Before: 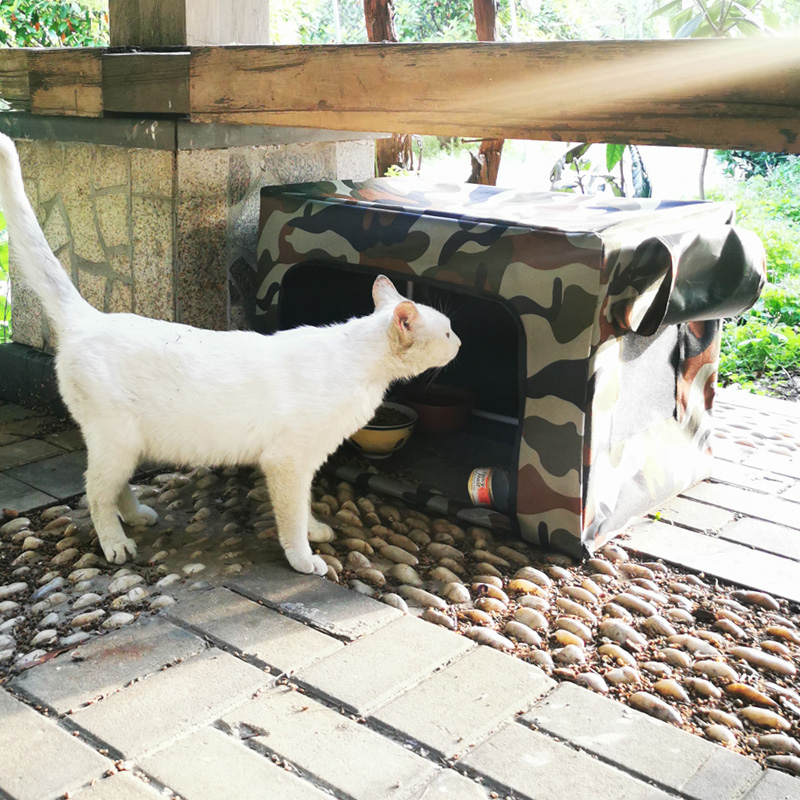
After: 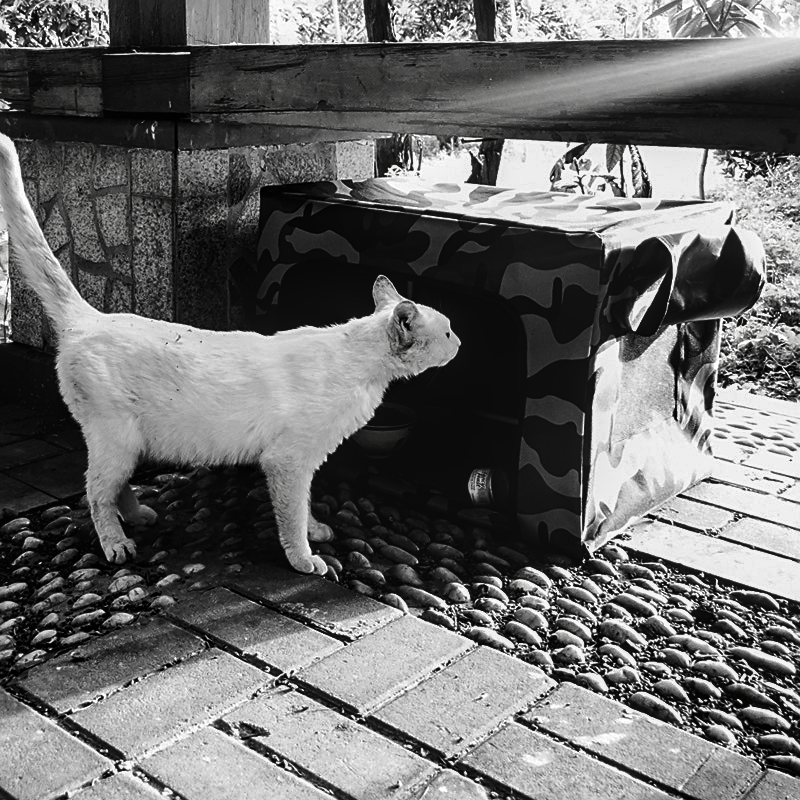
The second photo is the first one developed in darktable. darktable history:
sharpen: on, module defaults
shadows and highlights: low approximation 0.01, soften with gaussian
local contrast: on, module defaults
contrast brightness saturation: contrast 0.024, brightness -0.987, saturation -0.99
